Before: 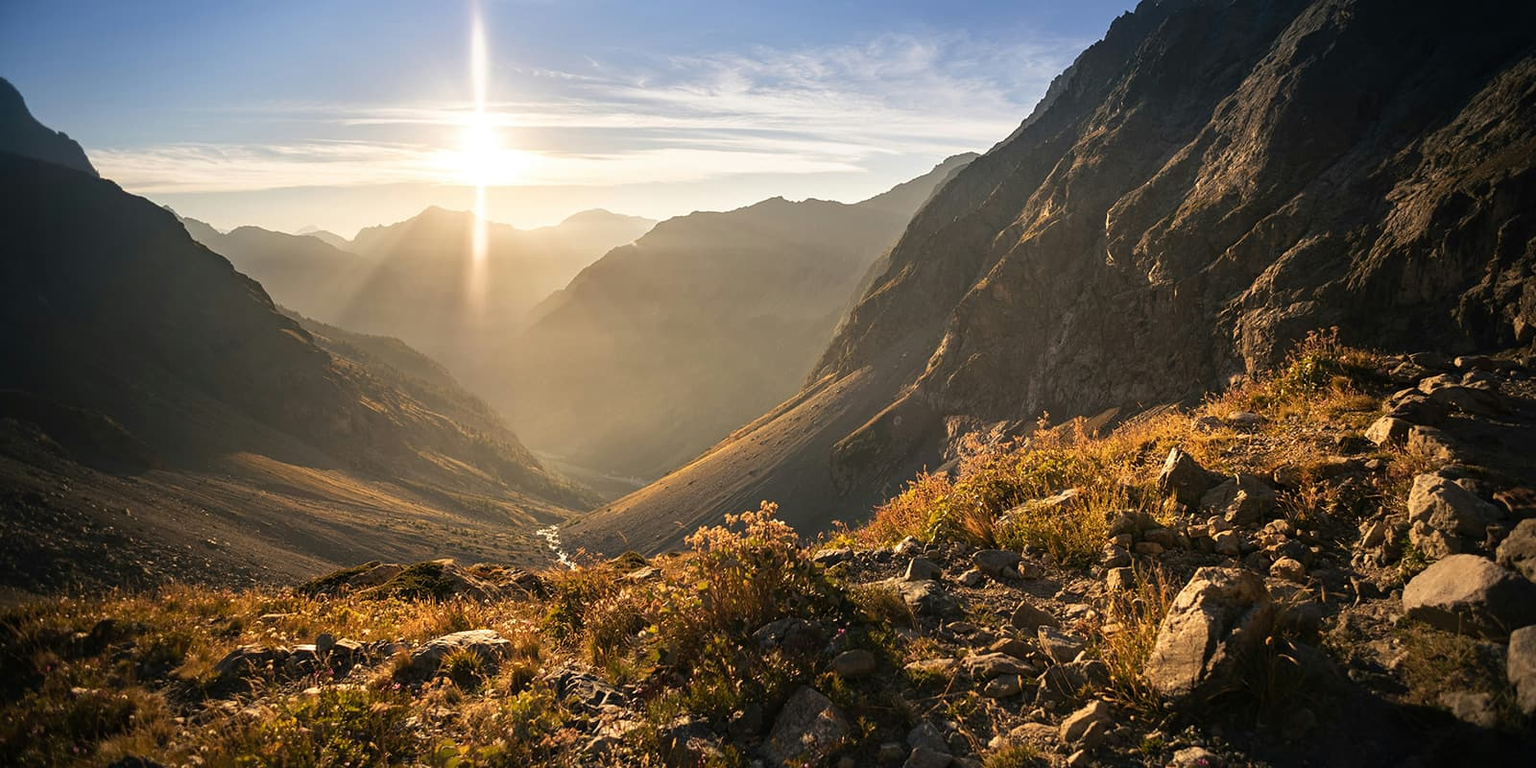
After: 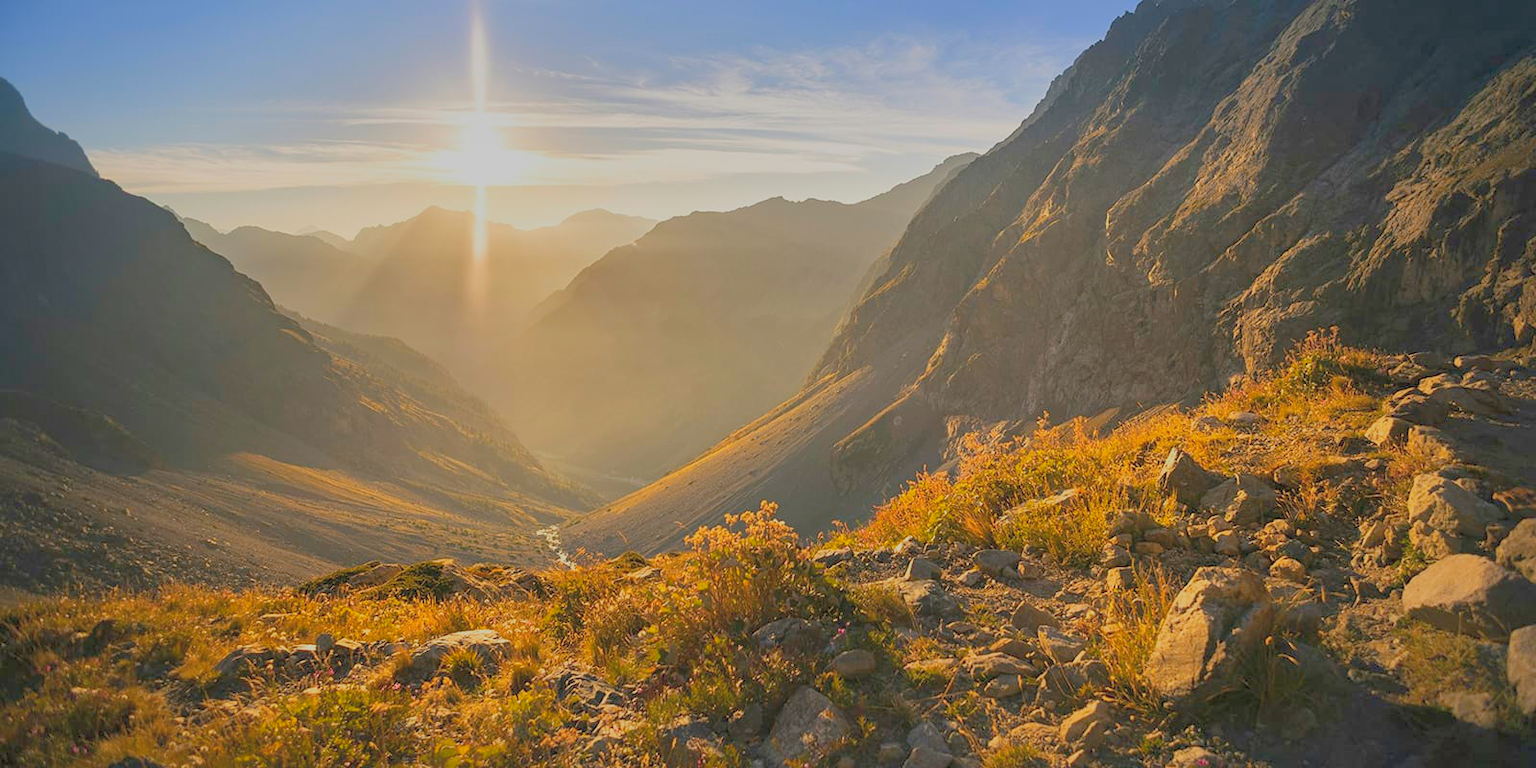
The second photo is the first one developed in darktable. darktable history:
shadows and highlights: on, module defaults
color balance rgb: perceptual saturation grading › global saturation 25.886%, contrast -29.513%
contrast brightness saturation: brightness 0.146
